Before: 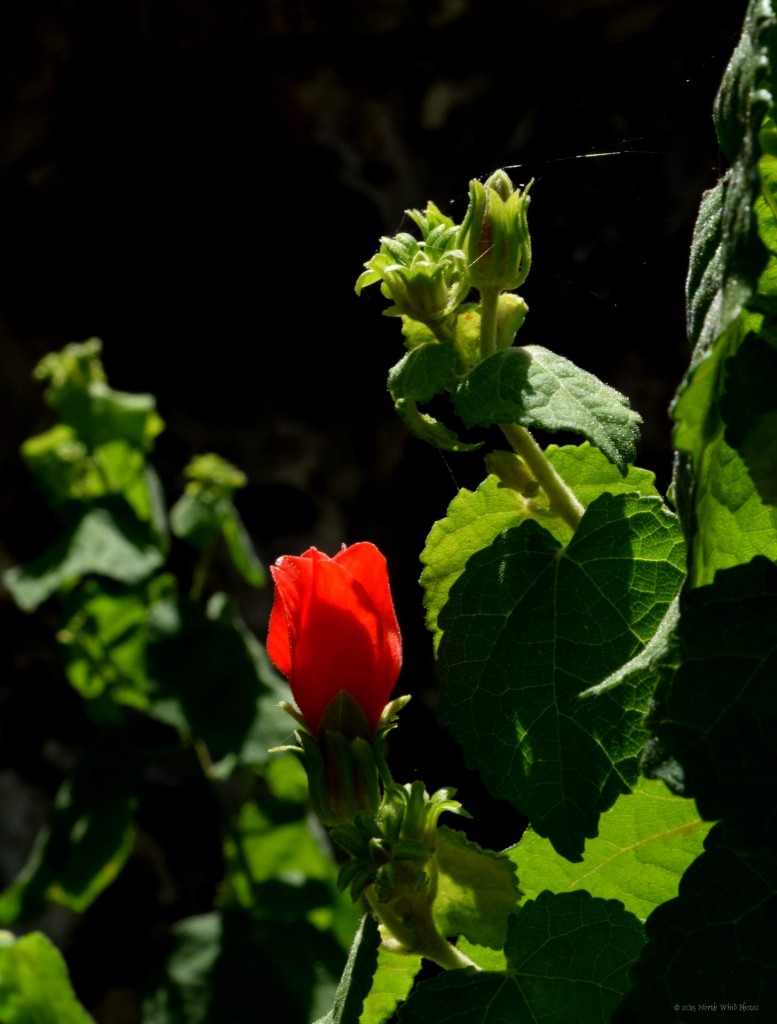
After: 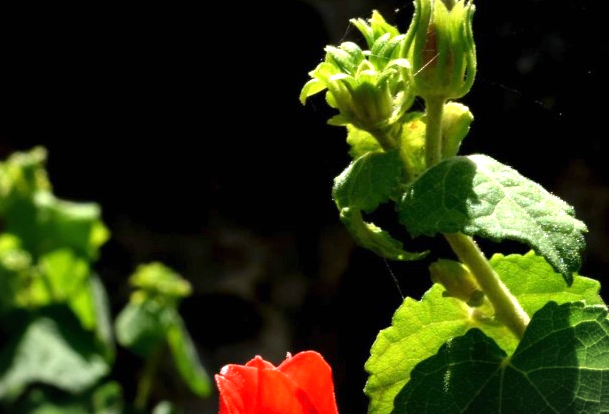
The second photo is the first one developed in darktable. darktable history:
crop: left 7.192%, top 18.662%, right 14.422%, bottom 40.38%
vignetting: fall-off start 99.97%, width/height ratio 1.31
exposure: black level correction 0, exposure 0.885 EV, compensate highlight preservation false
